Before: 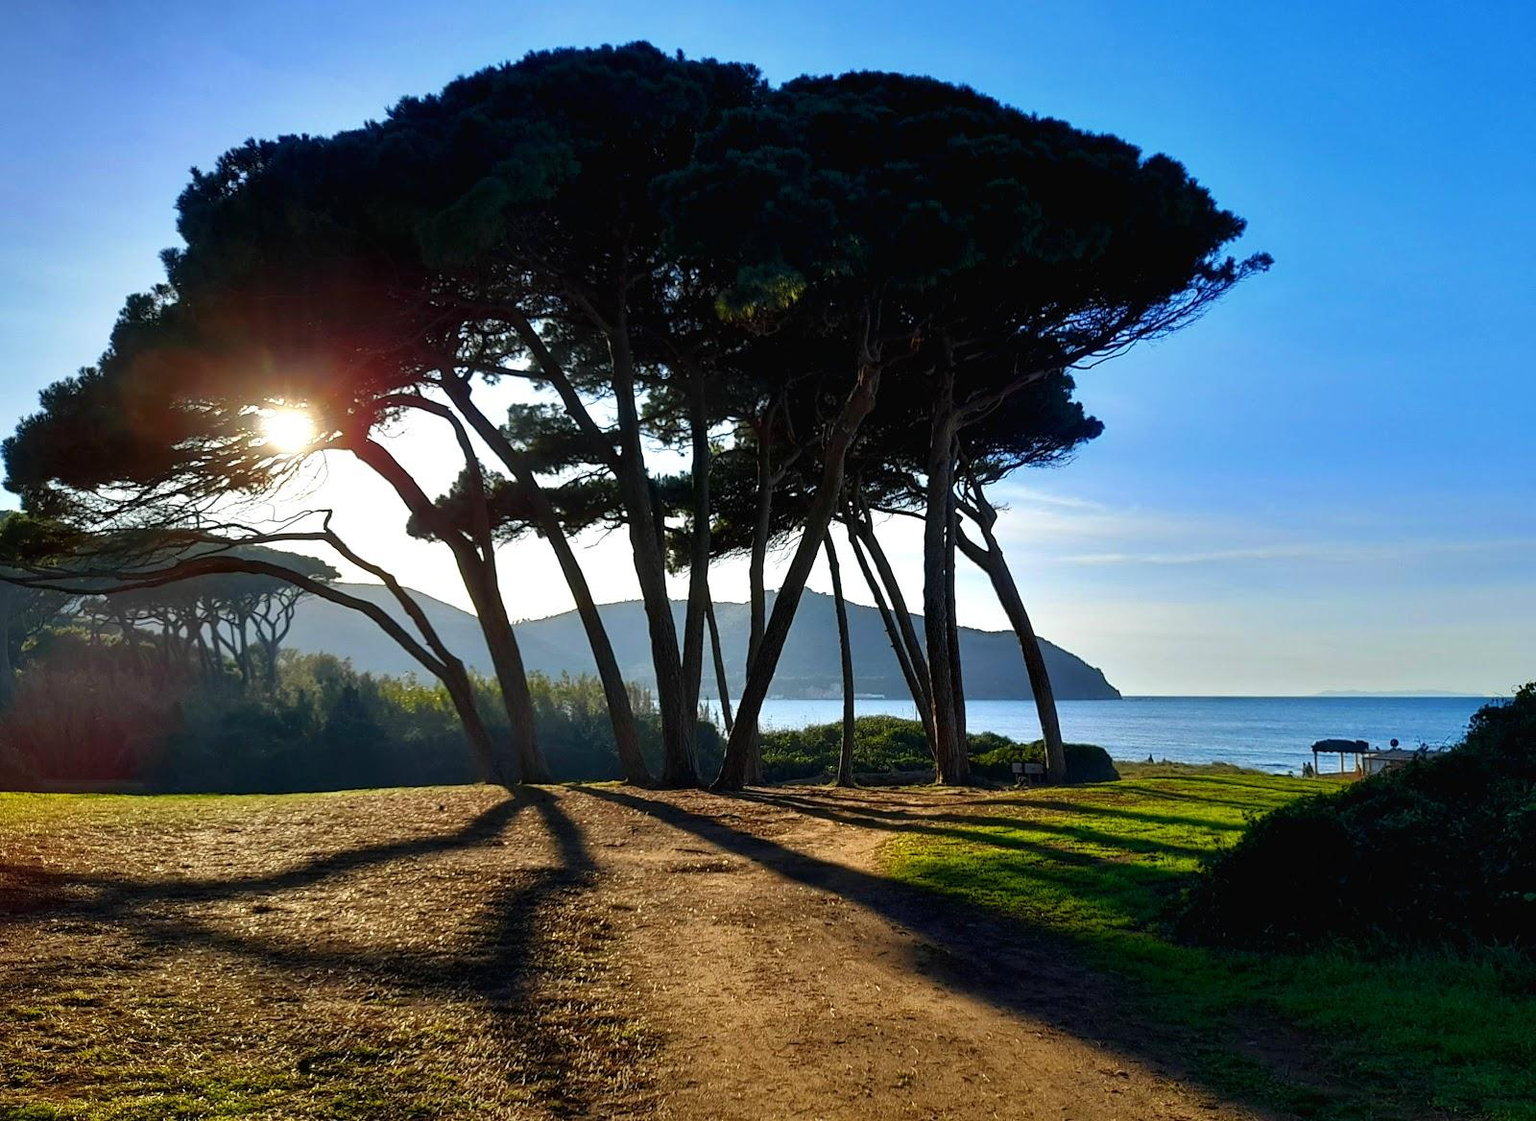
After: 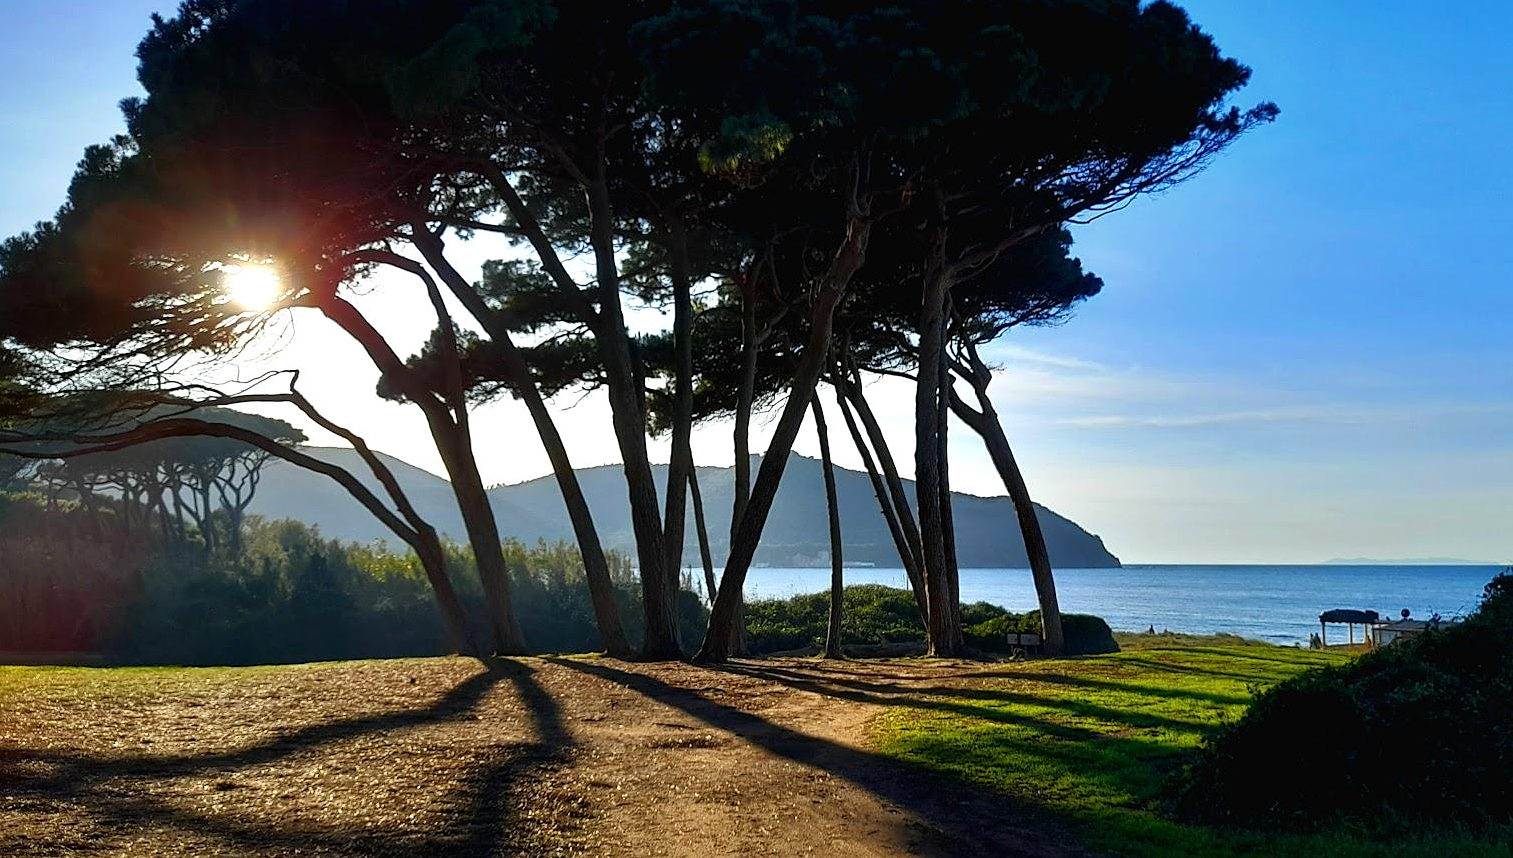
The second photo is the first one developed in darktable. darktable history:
tone equalizer: mask exposure compensation -0.505 EV
sharpen: radius 1.295, amount 0.308, threshold 0.185
crop and rotate: left 2.994%, top 13.786%, right 2.414%, bottom 12.71%
